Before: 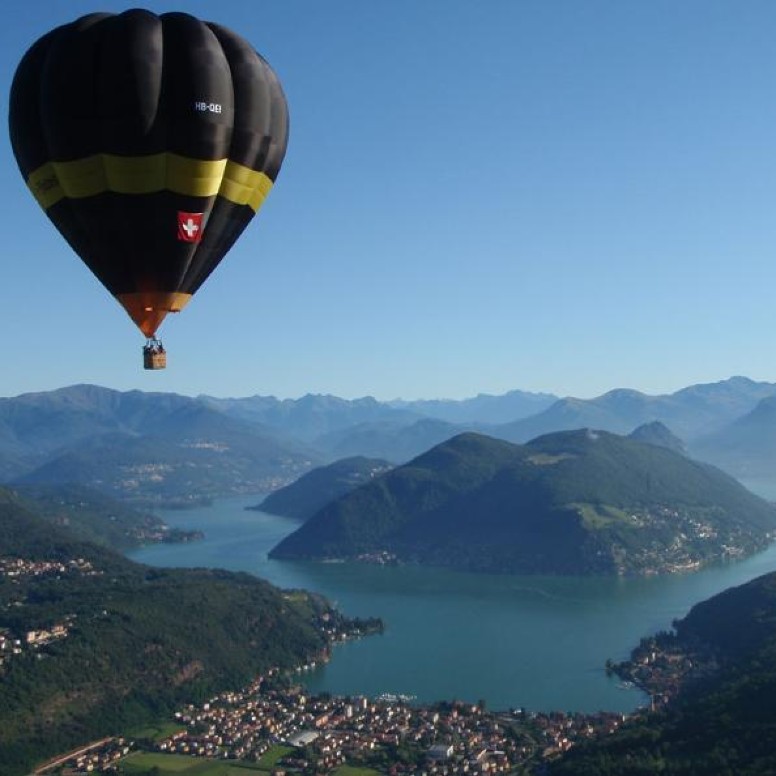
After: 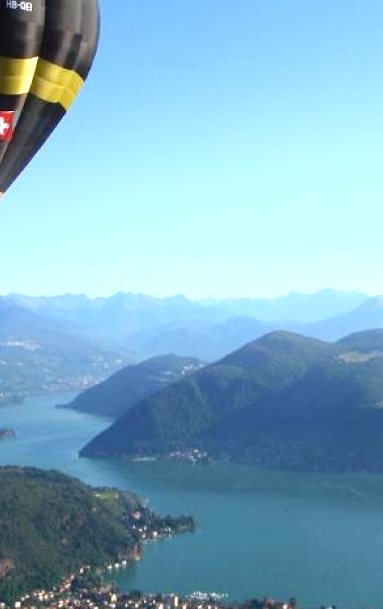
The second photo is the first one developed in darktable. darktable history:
exposure: black level correction 0.001, exposure 1 EV, compensate highlight preservation false
bloom: size 13.65%, threshold 98.39%, strength 4.82%
crop and rotate: angle 0.02°, left 24.353%, top 13.219%, right 26.156%, bottom 8.224%
